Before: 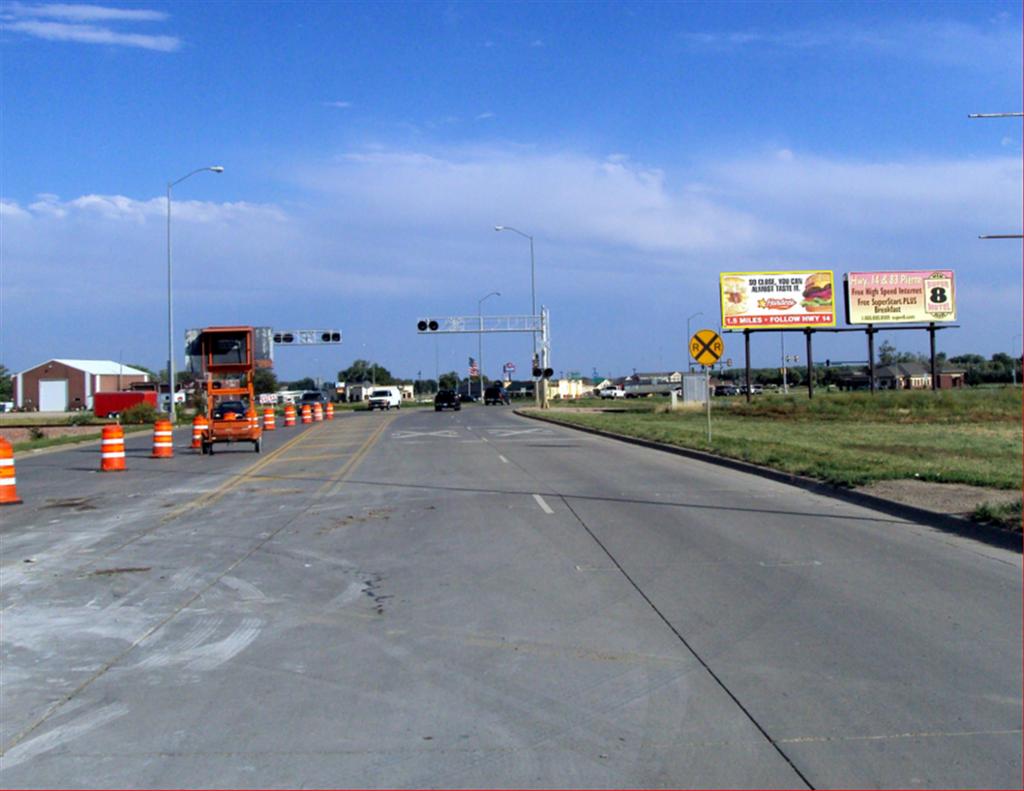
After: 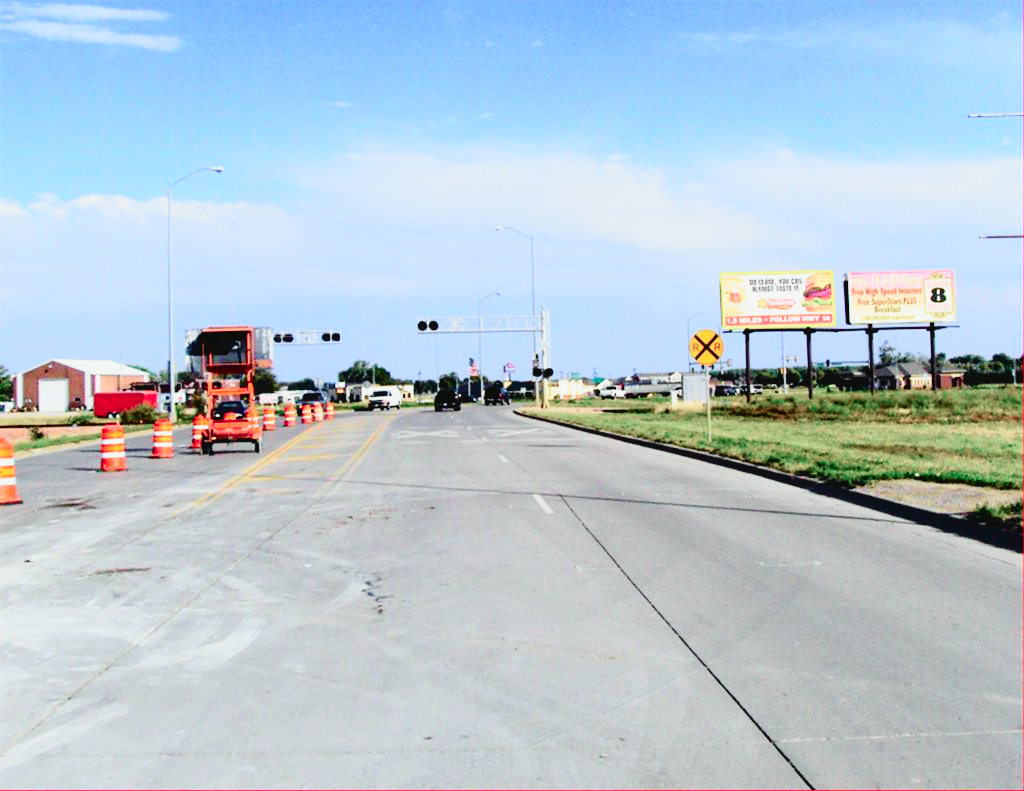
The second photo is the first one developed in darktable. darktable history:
exposure: black level correction 0.004, exposure 0.014 EV, compensate highlight preservation false
base curve: curves: ch0 [(0, 0) (0.028, 0.03) (0.121, 0.232) (0.46, 0.748) (0.859, 0.968) (1, 1)], preserve colors none
tone curve: curves: ch0 [(0, 0.039) (0.113, 0.081) (0.204, 0.204) (0.498, 0.608) (0.709, 0.819) (0.984, 0.961)]; ch1 [(0, 0) (0.172, 0.123) (0.317, 0.272) (0.414, 0.382) (0.476, 0.479) (0.505, 0.501) (0.528, 0.54) (0.618, 0.647) (0.709, 0.764) (1, 1)]; ch2 [(0, 0) (0.411, 0.424) (0.492, 0.502) (0.521, 0.513) (0.537, 0.57) (0.686, 0.638) (1, 1)], color space Lab, independent channels, preserve colors none
